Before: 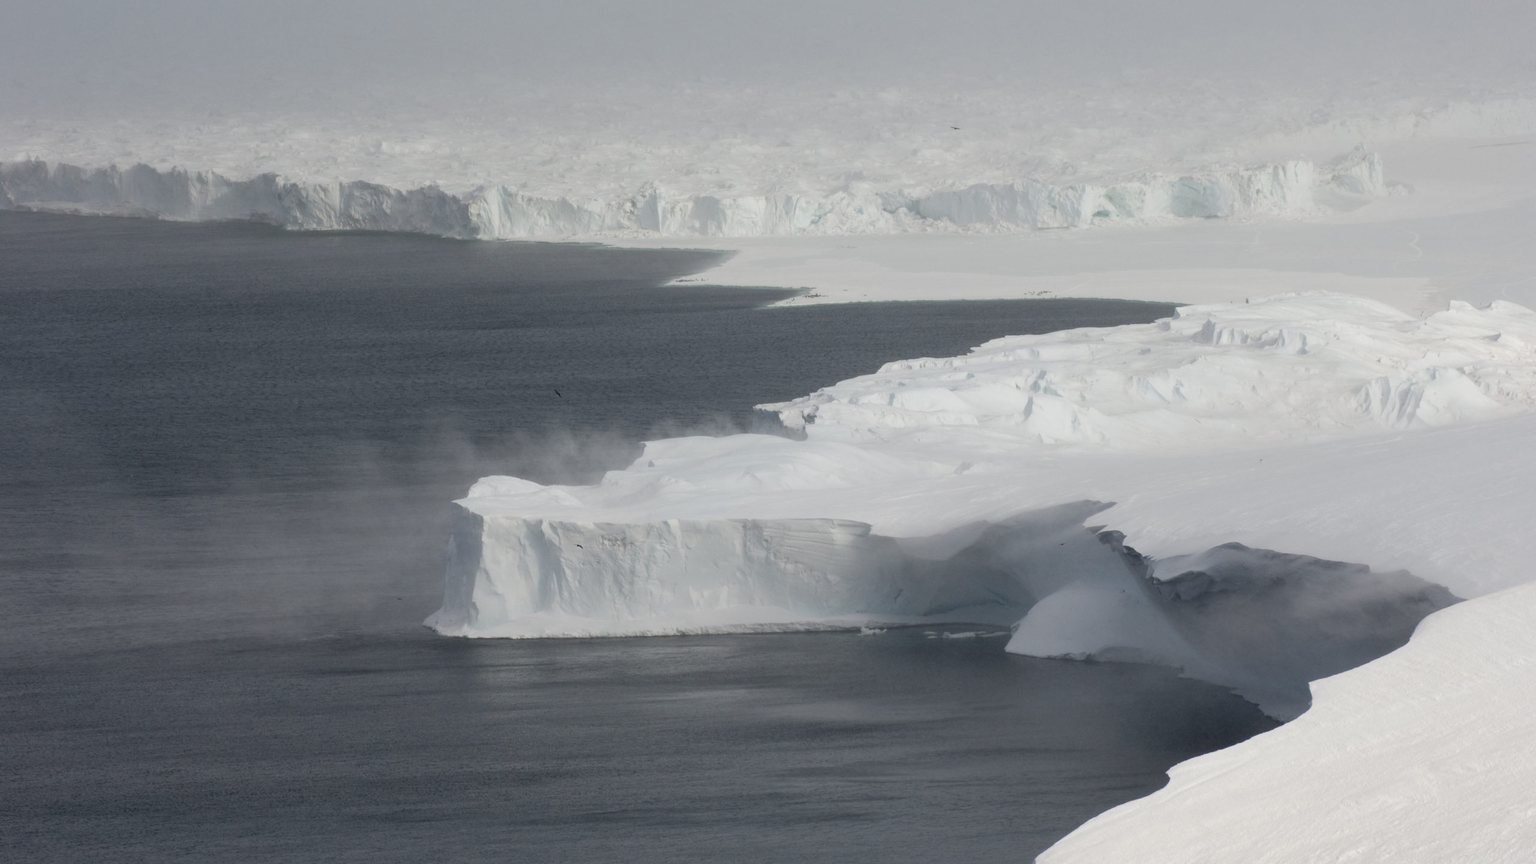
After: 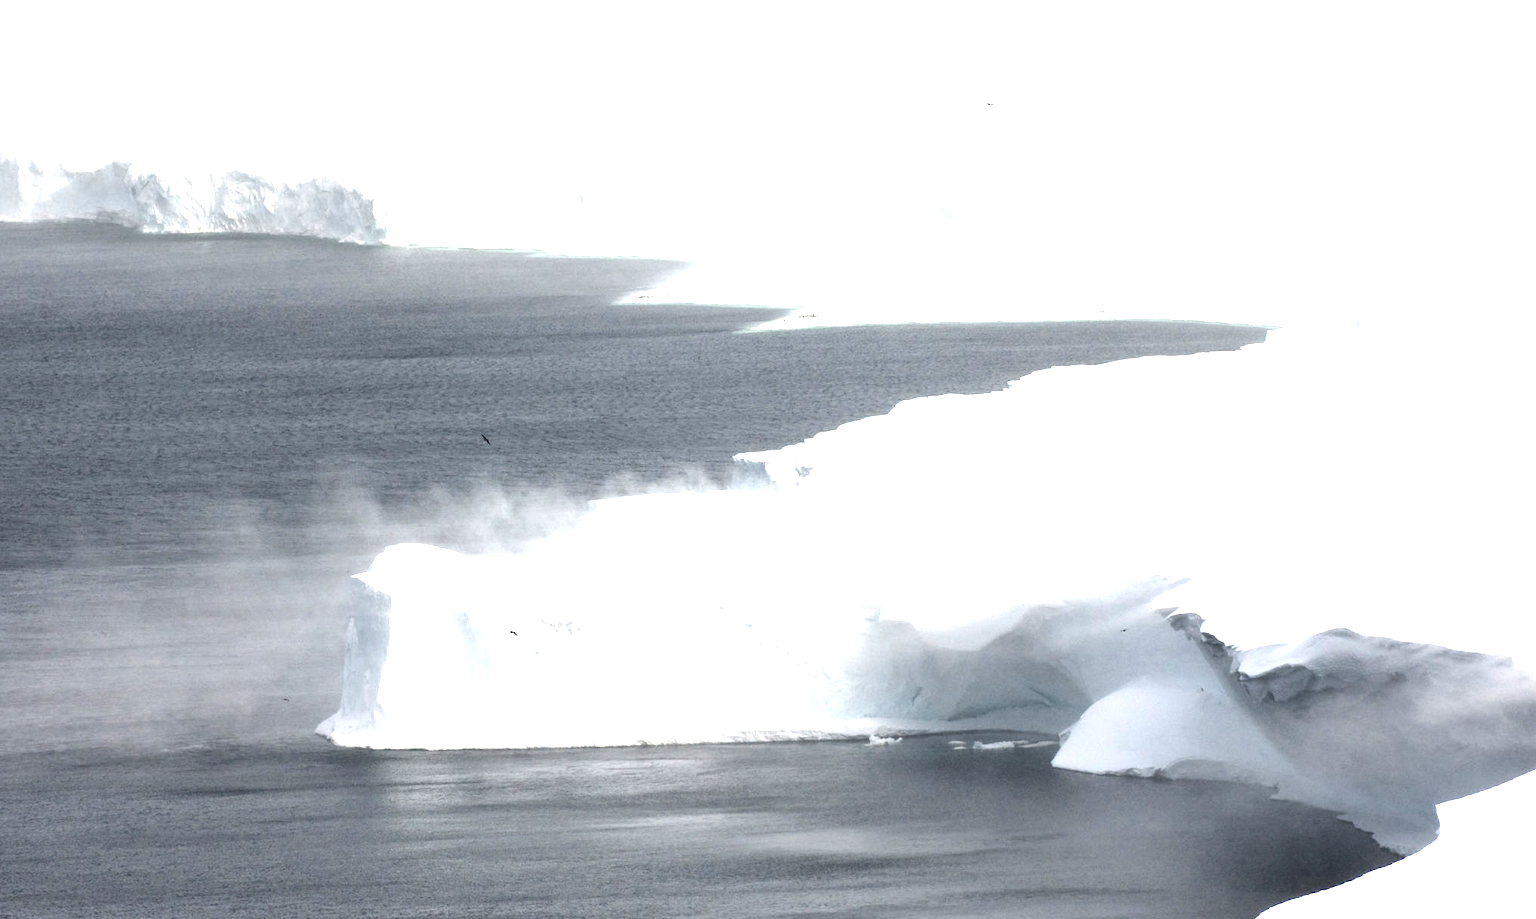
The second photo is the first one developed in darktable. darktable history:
exposure: black level correction 0, exposure 1 EV, compensate exposure bias true, compensate highlight preservation false
contrast brightness saturation: saturation -0.06
tone equalizer: -8 EV -1.08 EV, -7 EV -0.988 EV, -6 EV -0.899 EV, -5 EV -0.562 EV, -3 EV 0.56 EV, -2 EV 0.854 EV, -1 EV 1.01 EV, +0 EV 1.08 EV, edges refinement/feathering 500, mask exposure compensation -1.57 EV, preserve details no
crop: left 11.356%, top 5.388%, right 9.601%, bottom 10.513%
